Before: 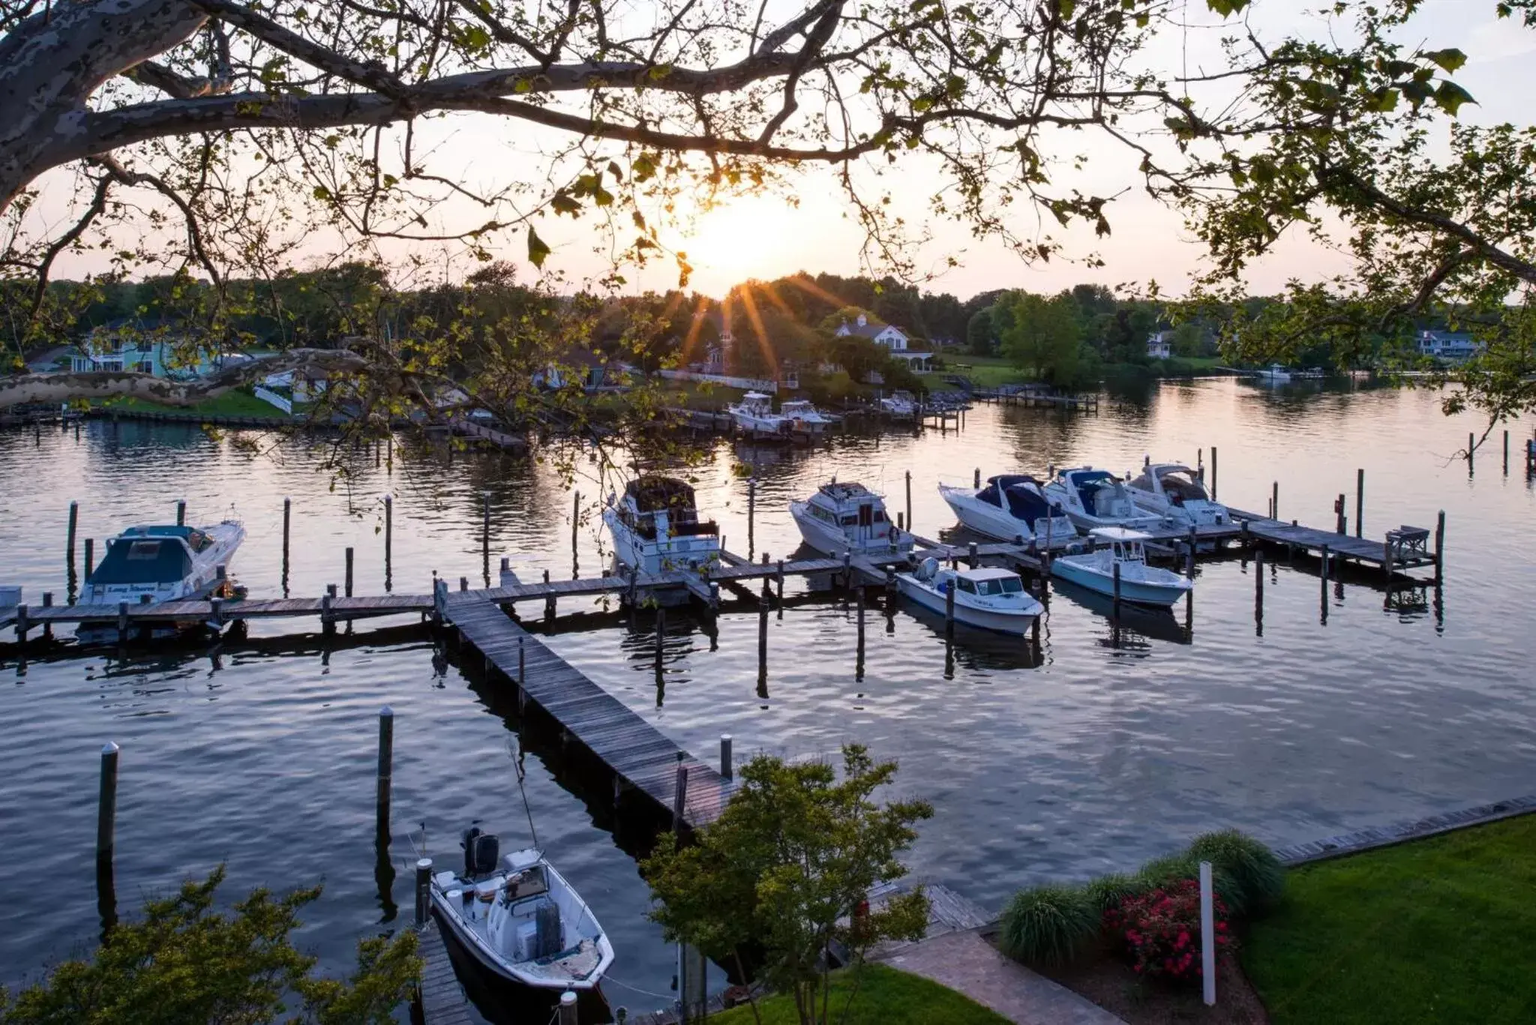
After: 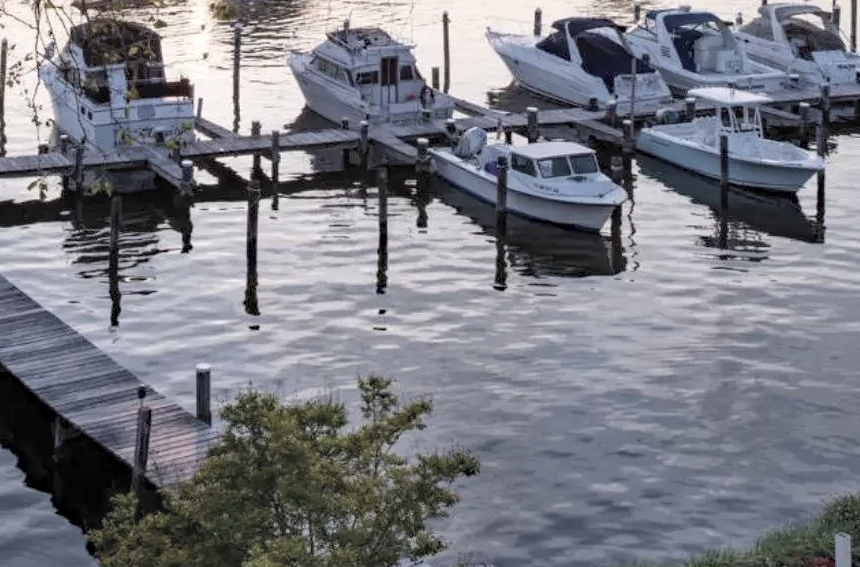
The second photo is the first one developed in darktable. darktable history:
contrast brightness saturation: brightness 0.183, saturation -0.482
crop: left 37.4%, top 45.095%, right 20.608%, bottom 13.421%
haze removal: compatibility mode true, adaptive false
tone curve: curves: ch0 [(0, 0) (0.003, 0.003) (0.011, 0.011) (0.025, 0.025) (0.044, 0.044) (0.069, 0.069) (0.1, 0.099) (0.136, 0.135) (0.177, 0.176) (0.224, 0.223) (0.277, 0.275) (0.335, 0.333) (0.399, 0.396) (0.468, 0.465) (0.543, 0.545) (0.623, 0.625) (0.709, 0.71) (0.801, 0.801) (0.898, 0.898) (1, 1)], color space Lab, independent channels, preserve colors none
